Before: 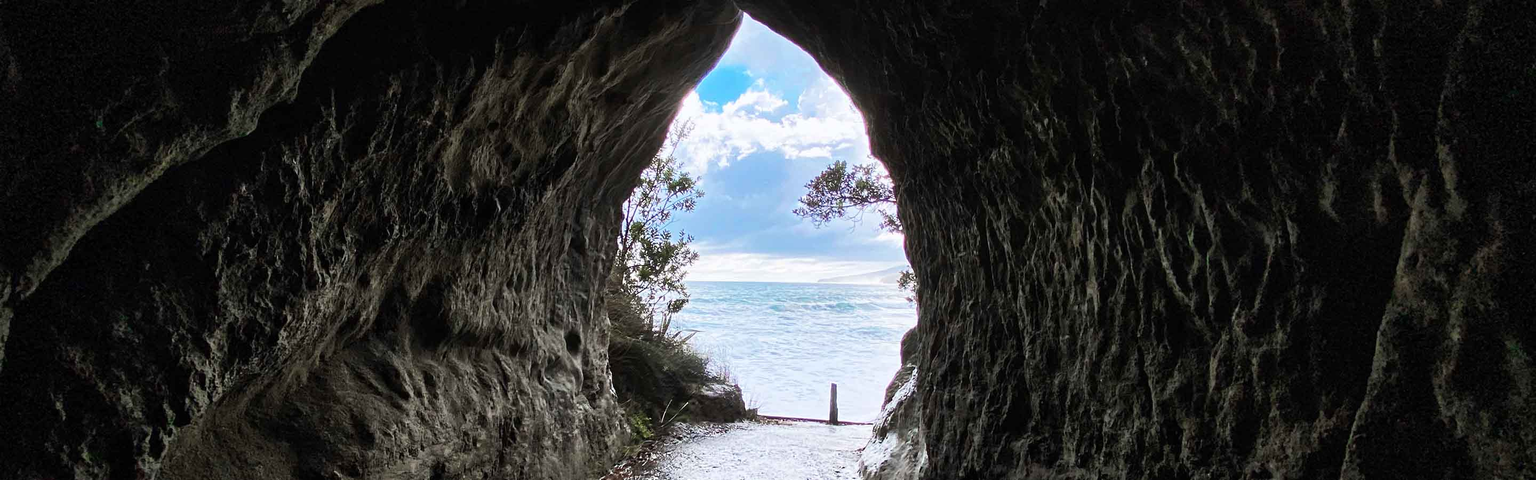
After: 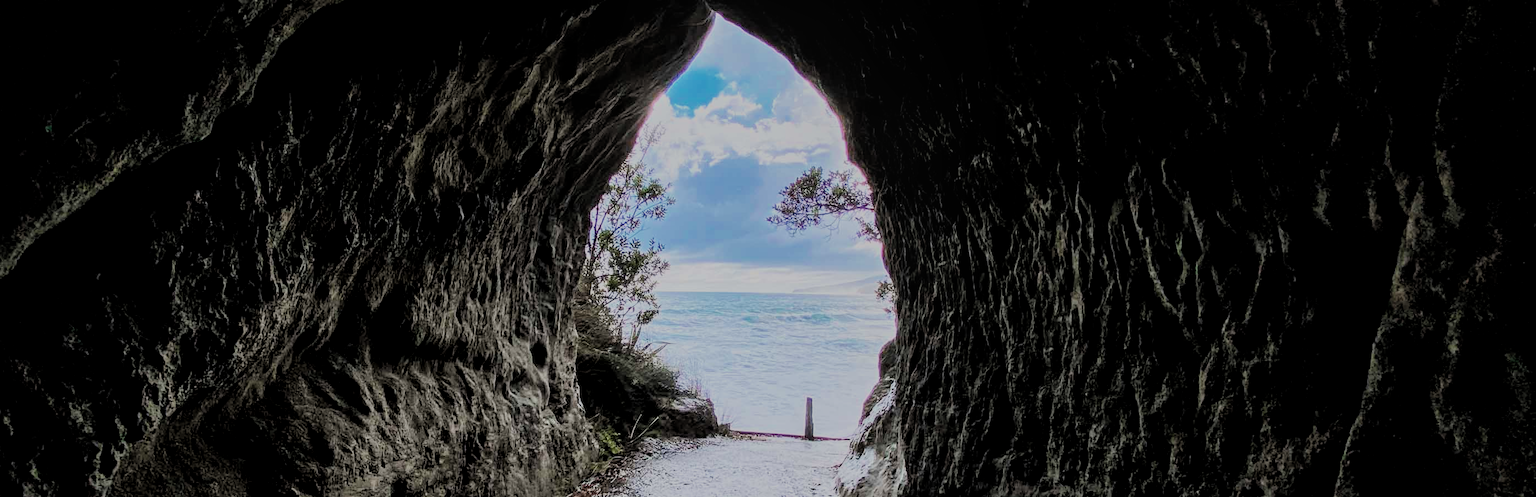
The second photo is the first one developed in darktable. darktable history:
crop and rotate: left 3.469%
local contrast: on, module defaults
filmic rgb: middle gray luminance 17.92%, black relative exposure -7.51 EV, white relative exposure 8.49 EV, target black luminance 0%, hardness 2.23, latitude 17.77%, contrast 0.871, highlights saturation mix 4.37%, shadows ↔ highlights balance 10.97%, color science v4 (2020)
